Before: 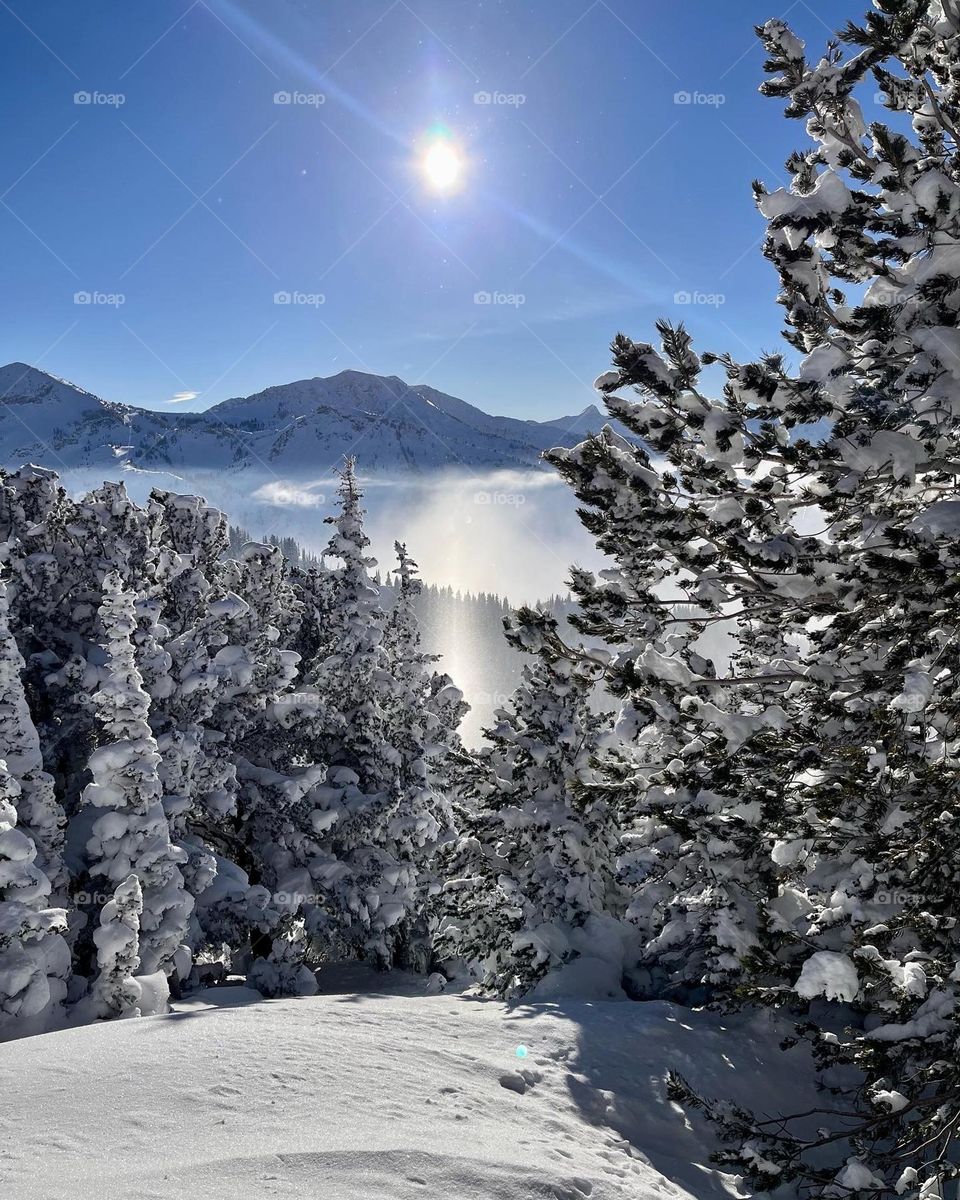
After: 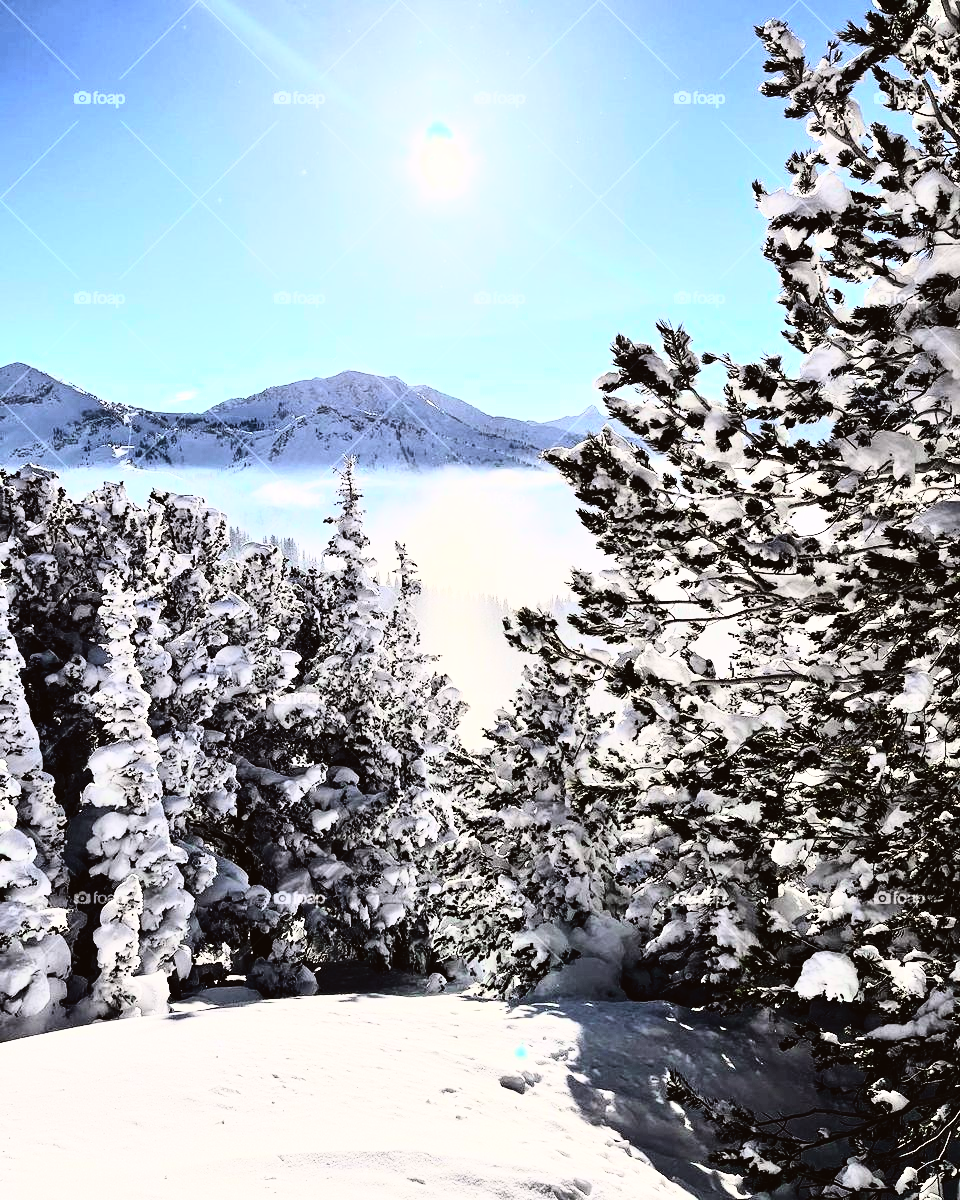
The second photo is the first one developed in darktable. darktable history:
rgb curve: curves: ch0 [(0, 0) (0.21, 0.15) (0.24, 0.21) (0.5, 0.75) (0.75, 0.96) (0.89, 0.99) (1, 1)]; ch1 [(0, 0.02) (0.21, 0.13) (0.25, 0.2) (0.5, 0.67) (0.75, 0.9) (0.89, 0.97) (1, 1)]; ch2 [(0, 0.02) (0.21, 0.13) (0.25, 0.2) (0.5, 0.67) (0.75, 0.9) (0.89, 0.97) (1, 1)], compensate middle gray true
tone curve: curves: ch0 [(0, 0.023) (0.1, 0.084) (0.184, 0.168) (0.45, 0.54) (0.57, 0.683) (0.722, 0.825) (0.877, 0.948) (1, 1)]; ch1 [(0, 0) (0.414, 0.395) (0.453, 0.437) (0.502, 0.509) (0.521, 0.519) (0.573, 0.568) (0.618, 0.61) (0.654, 0.642) (1, 1)]; ch2 [(0, 0) (0.421, 0.43) (0.45, 0.463) (0.492, 0.504) (0.511, 0.519) (0.557, 0.557) (0.602, 0.605) (1, 1)], color space Lab, independent channels, preserve colors none
